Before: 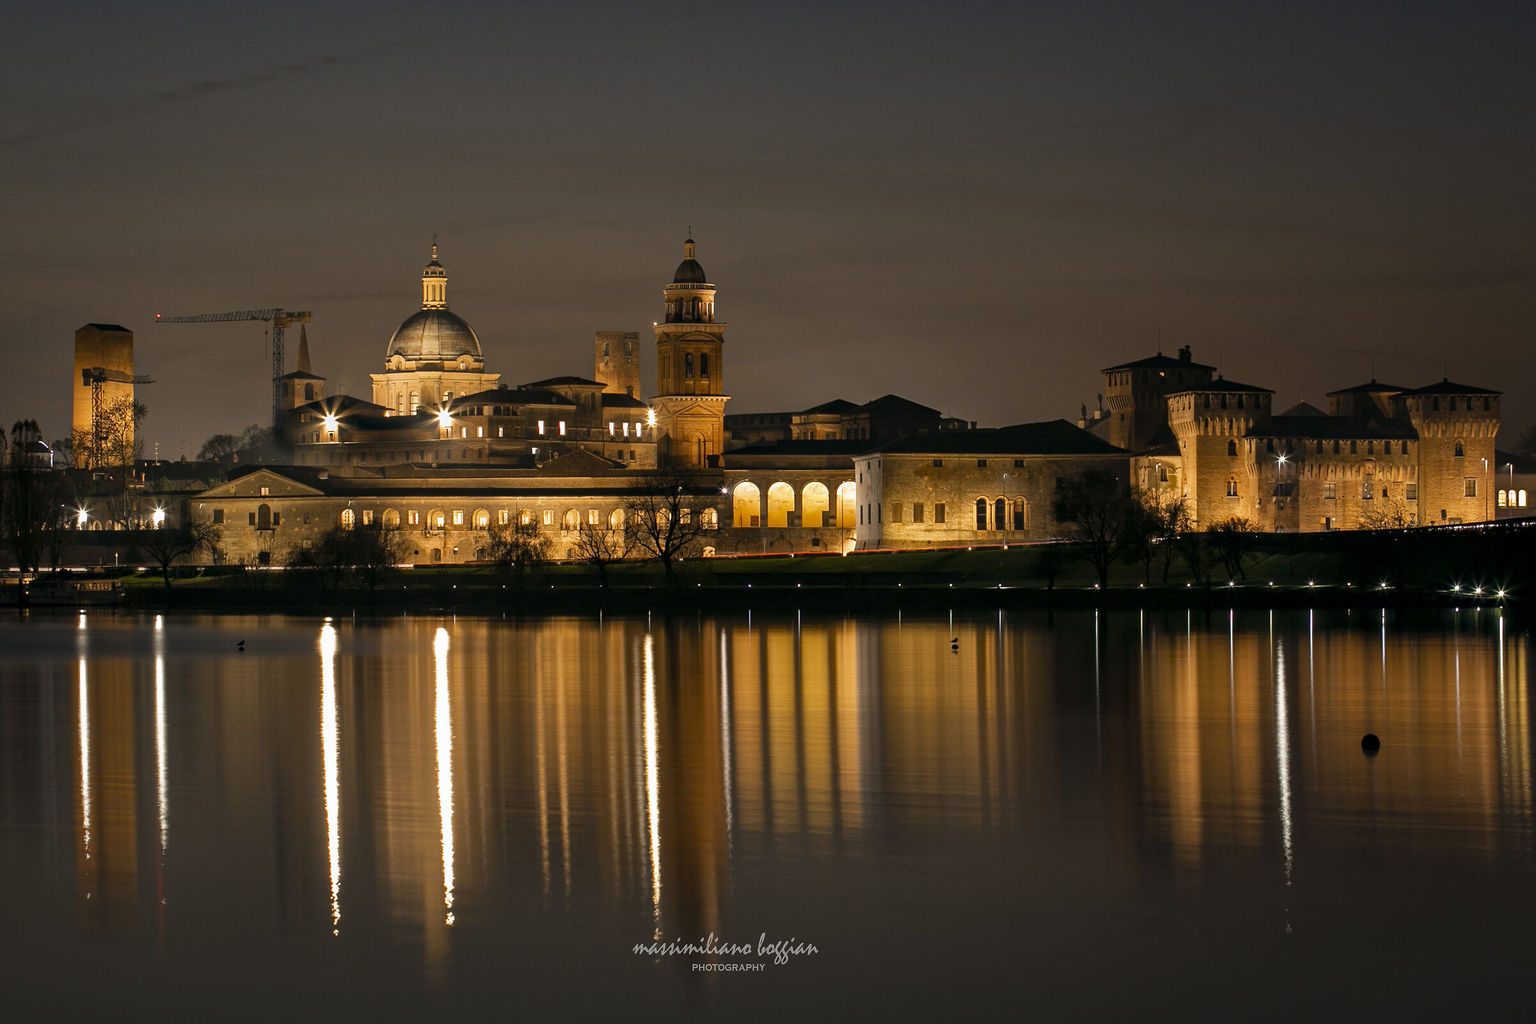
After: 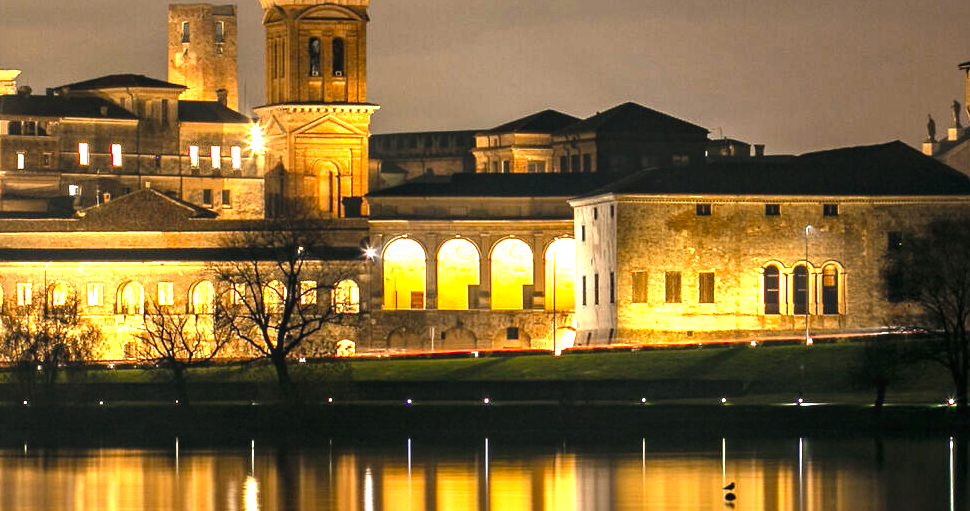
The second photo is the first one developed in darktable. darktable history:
contrast brightness saturation: saturation -0.05
local contrast: detail 110%
exposure: compensate highlight preservation false
crop: left 31.751%, top 32.172%, right 27.8%, bottom 35.83%
levels: levels [0, 0.281, 0.562]
